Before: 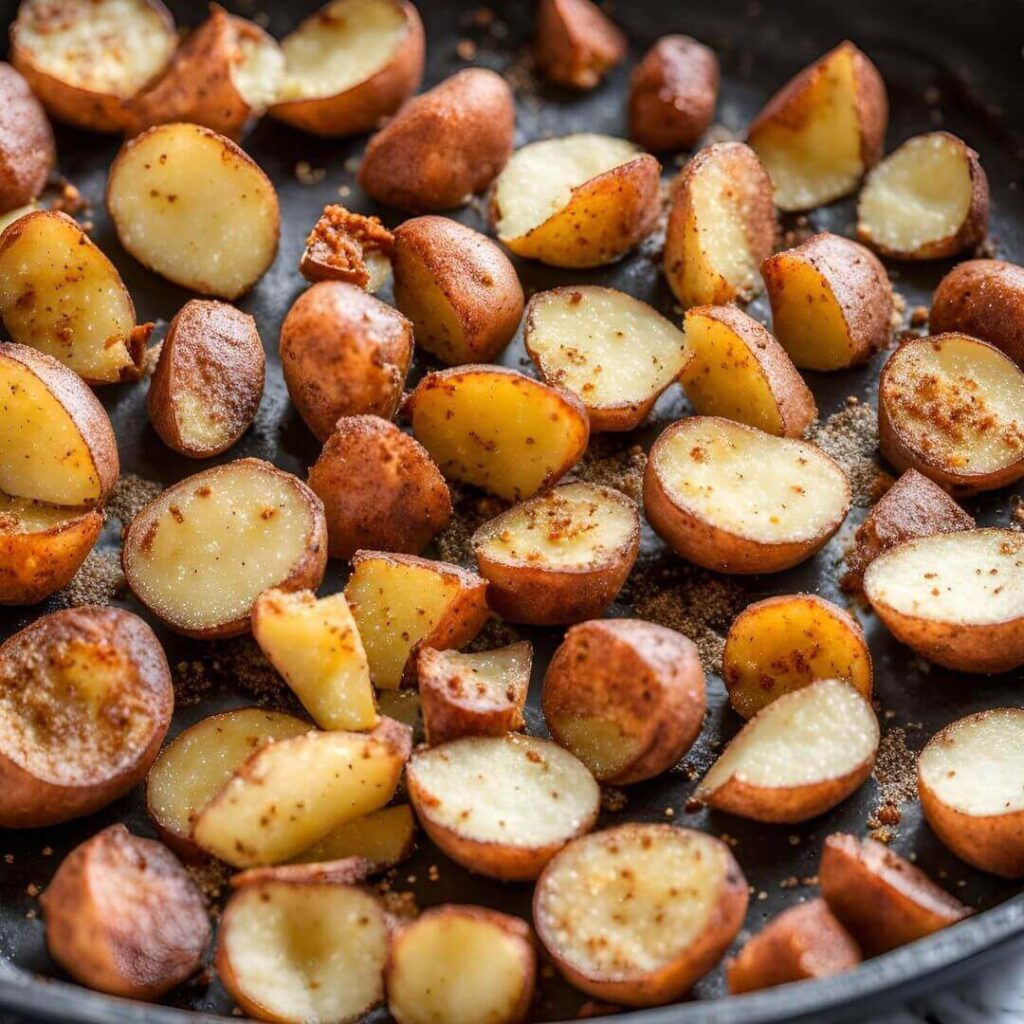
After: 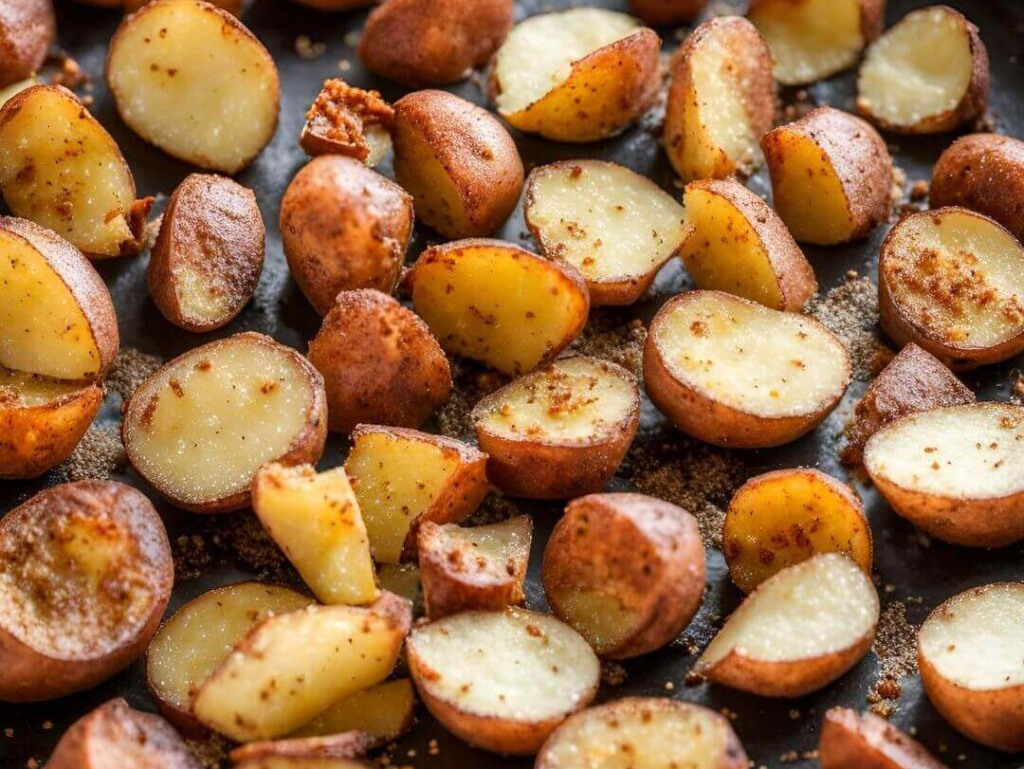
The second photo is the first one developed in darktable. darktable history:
crop and rotate: top 12.388%, bottom 12.485%
